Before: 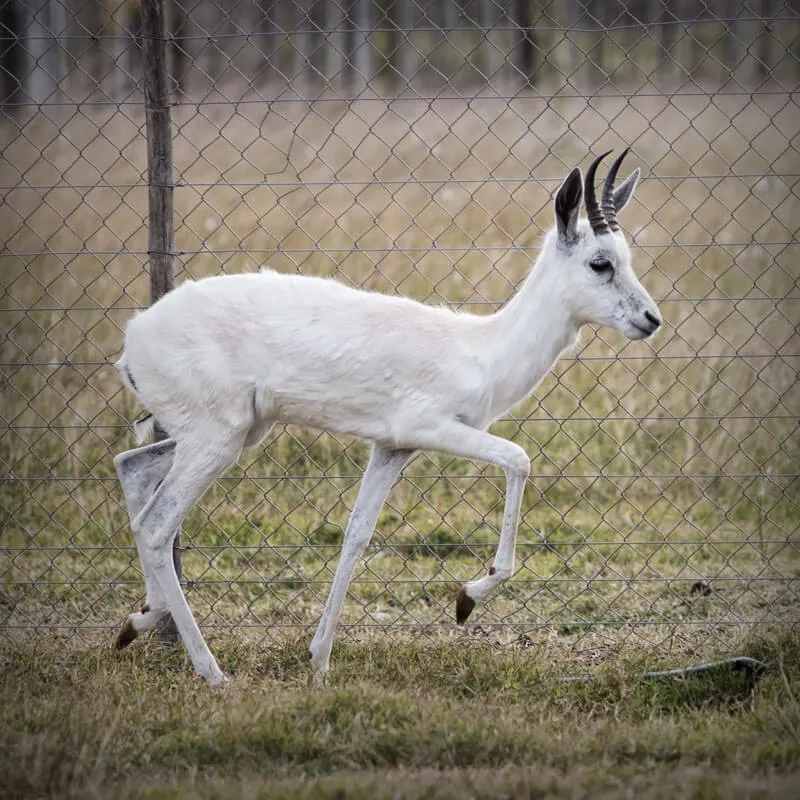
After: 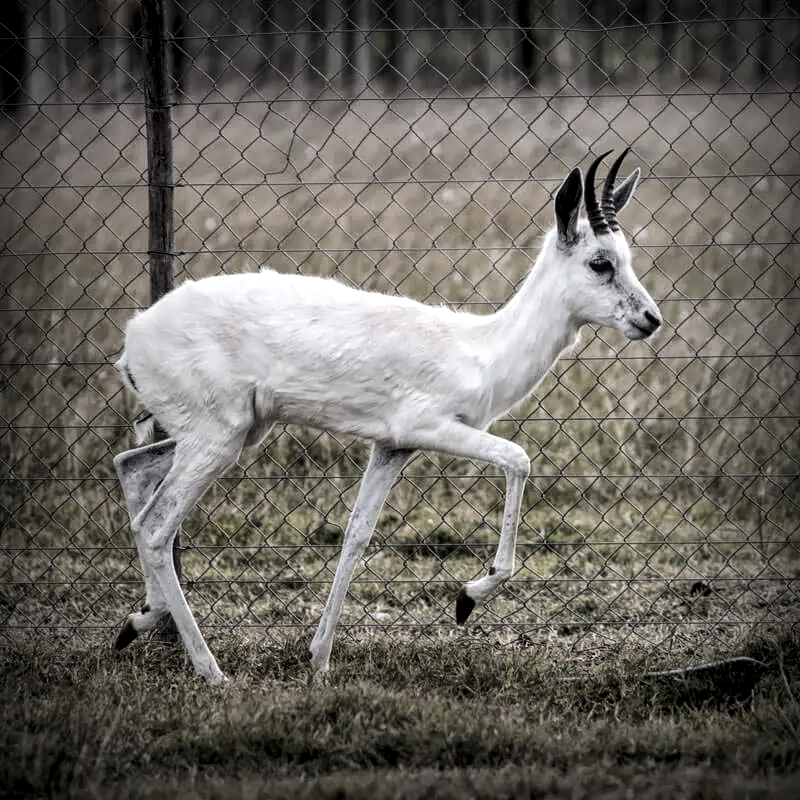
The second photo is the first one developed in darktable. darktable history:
contrast brightness saturation: contrast 0.104, saturation -0.37
local contrast: detail 130%
levels: black 0.083%, levels [0.101, 0.578, 0.953]
